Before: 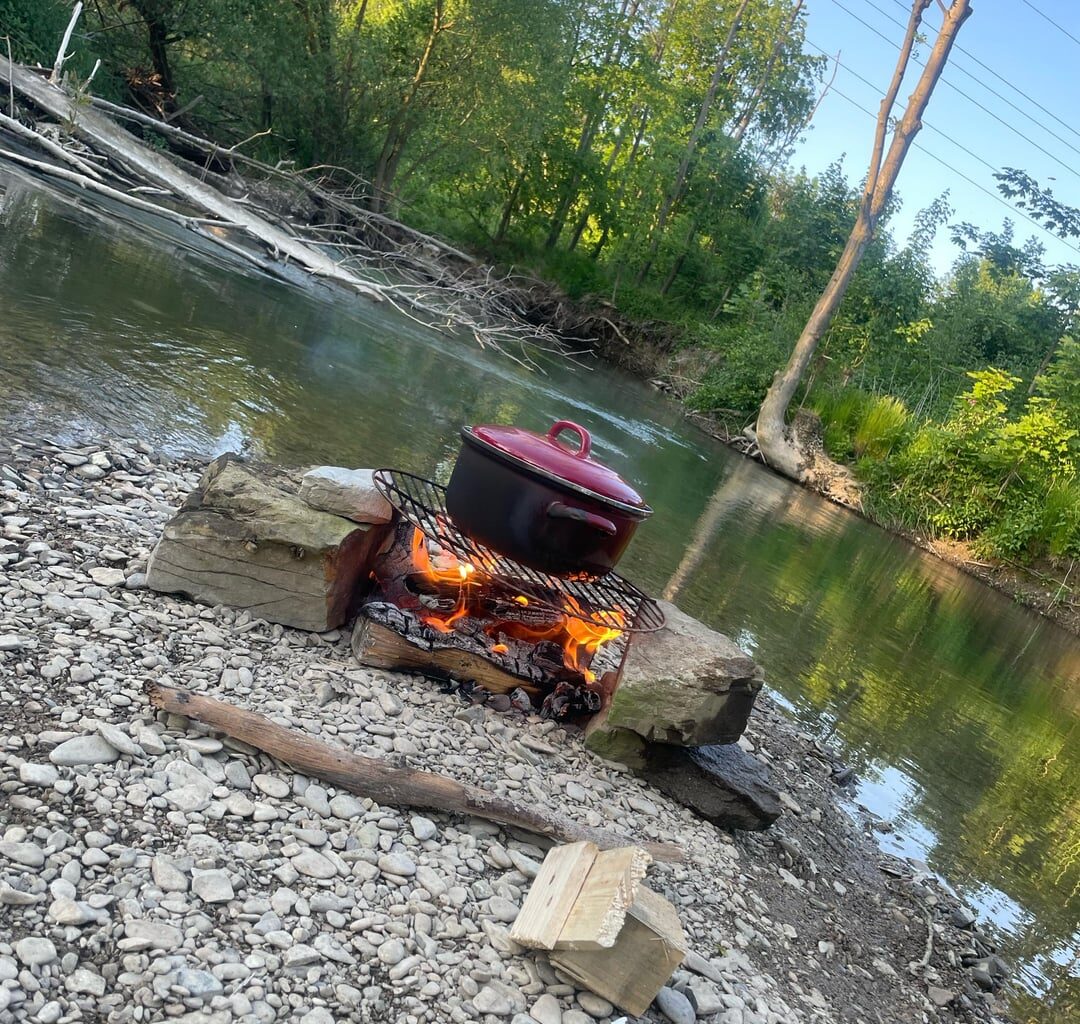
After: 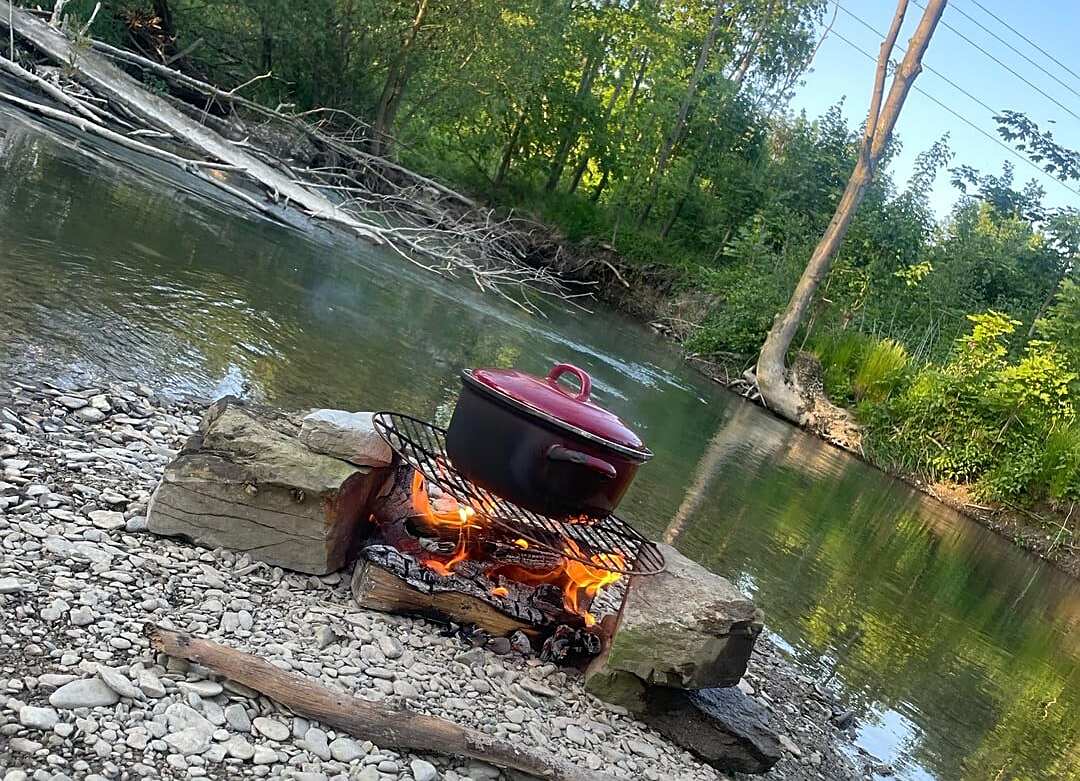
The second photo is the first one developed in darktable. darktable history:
crop: top 5.62%, bottom 18.065%
sharpen: amount 0.498
